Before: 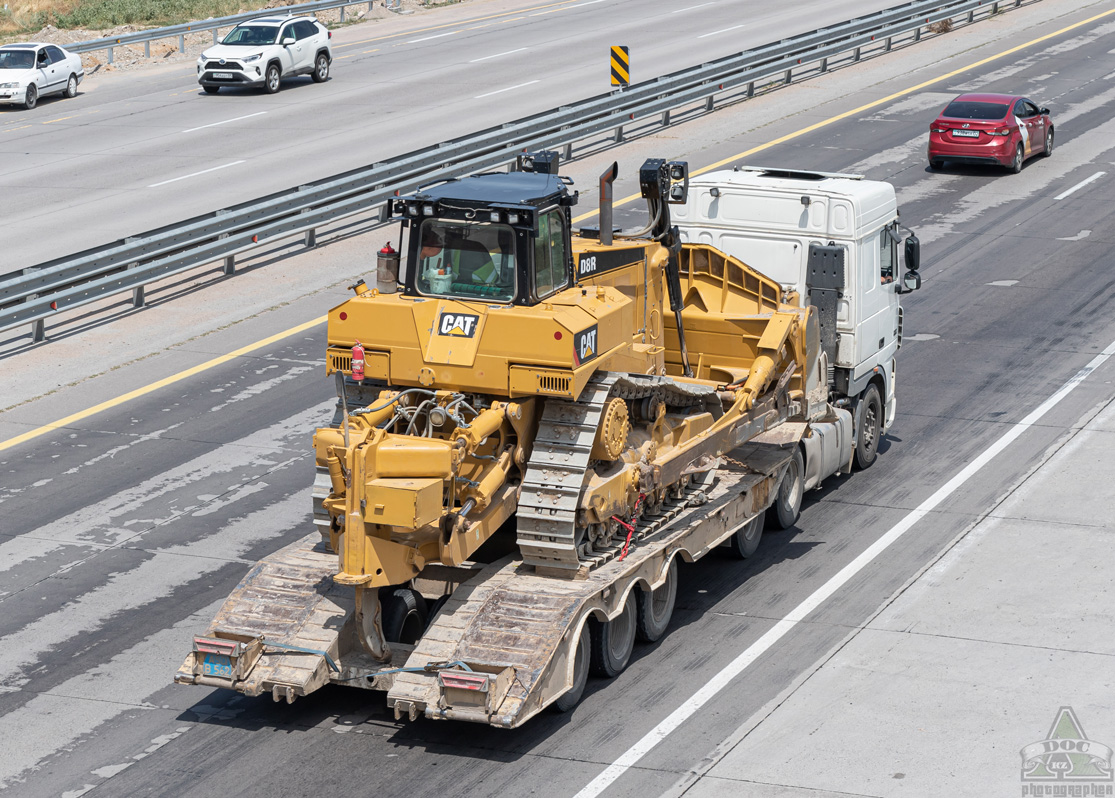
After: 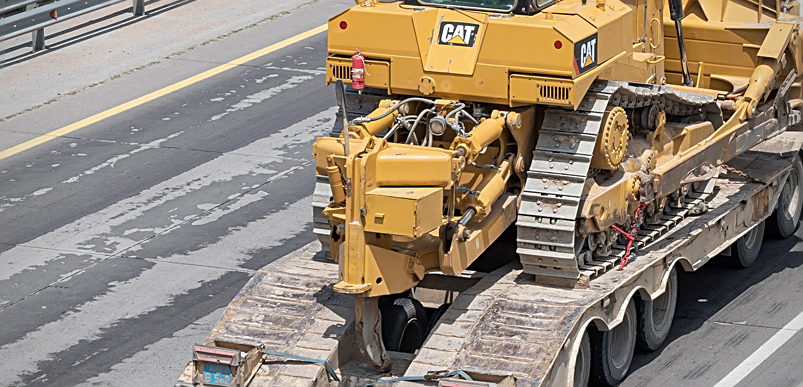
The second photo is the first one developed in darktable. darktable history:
crop: top 36.498%, right 27.964%, bottom 14.995%
sharpen: radius 1.967
vignetting: fall-off radius 60.92%
